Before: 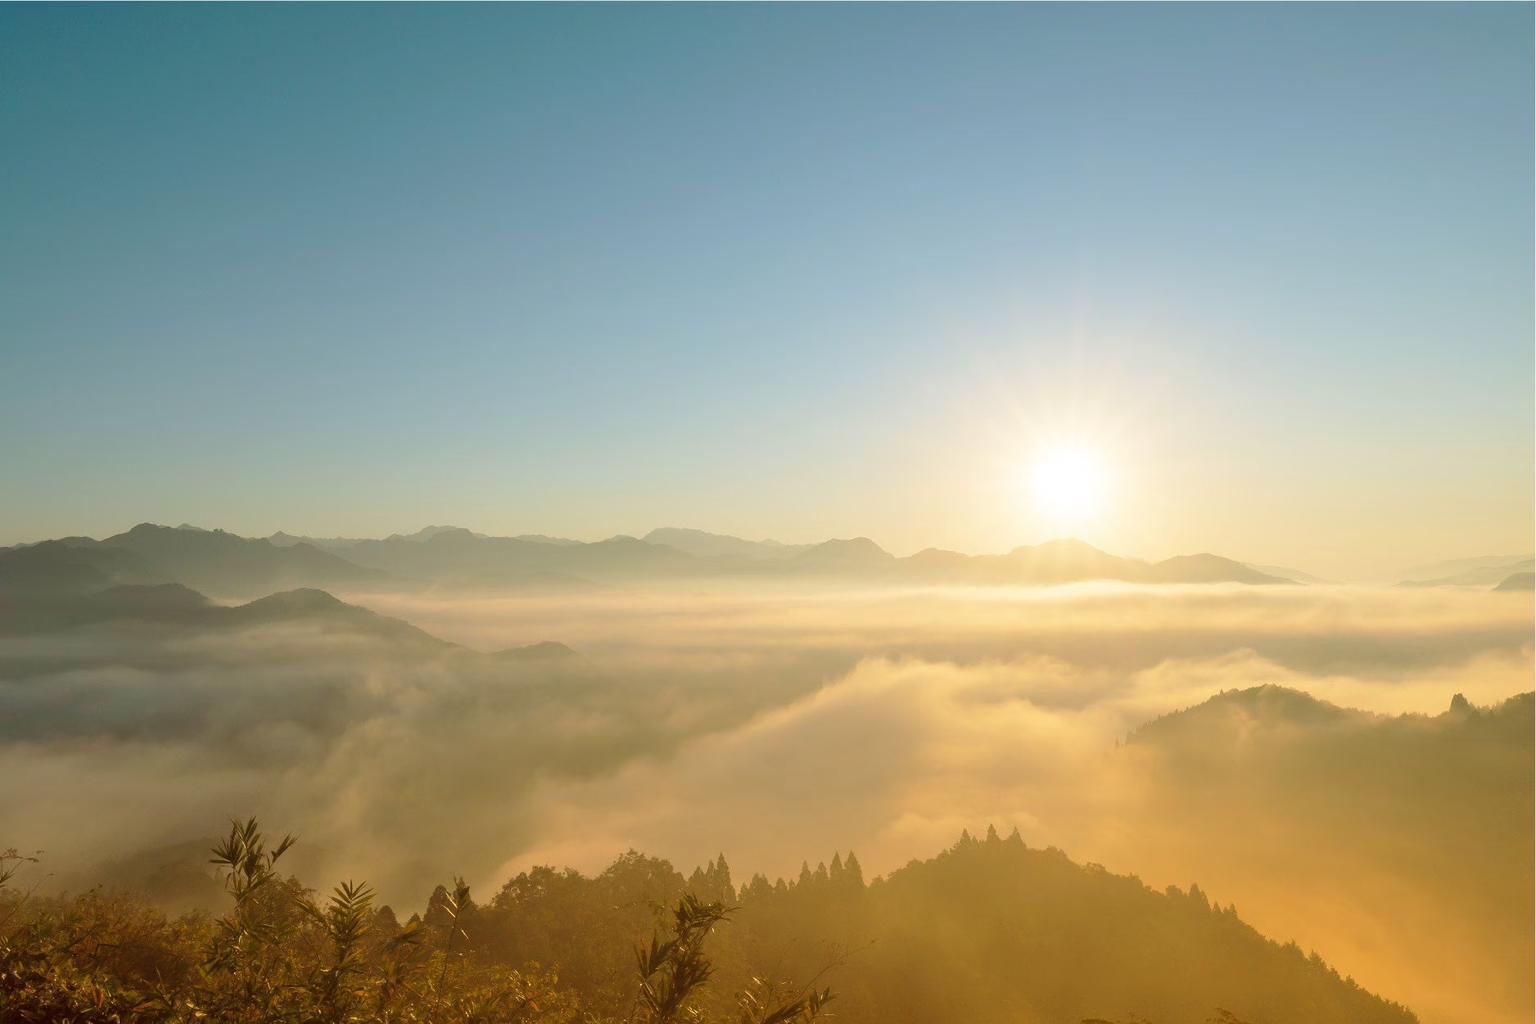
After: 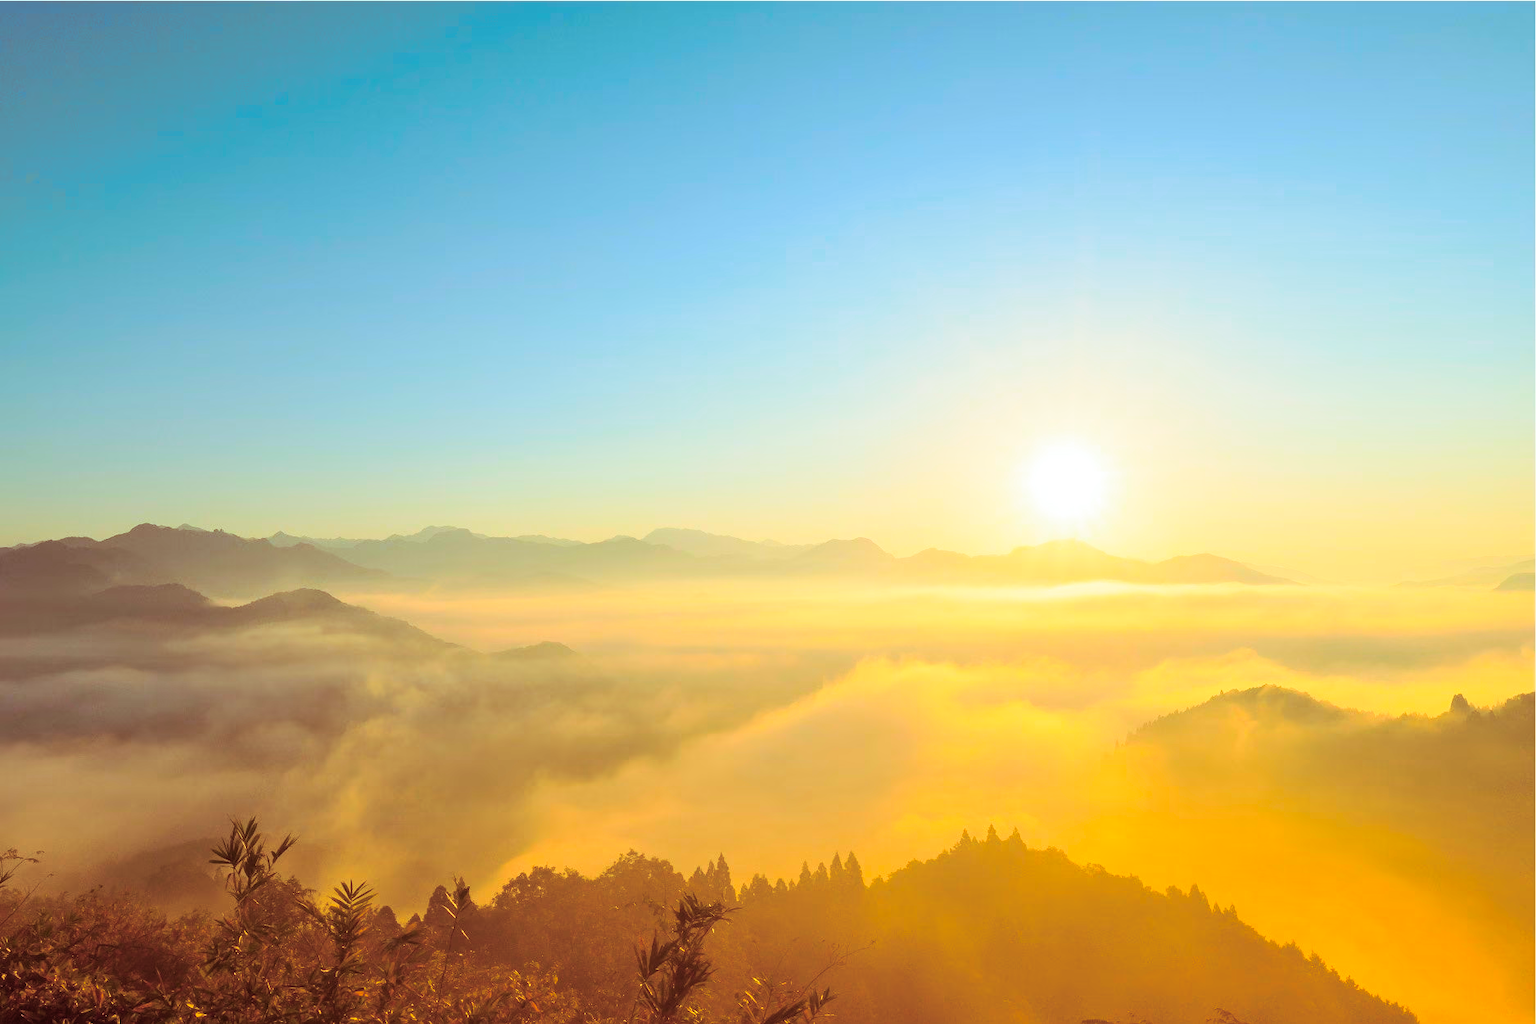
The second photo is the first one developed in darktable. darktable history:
exposure: black level correction 0.001, compensate highlight preservation false
split-toning: on, module defaults
white balance: red 0.988, blue 1.017
contrast brightness saturation: contrast 0.2, brightness 0.2, saturation 0.8
